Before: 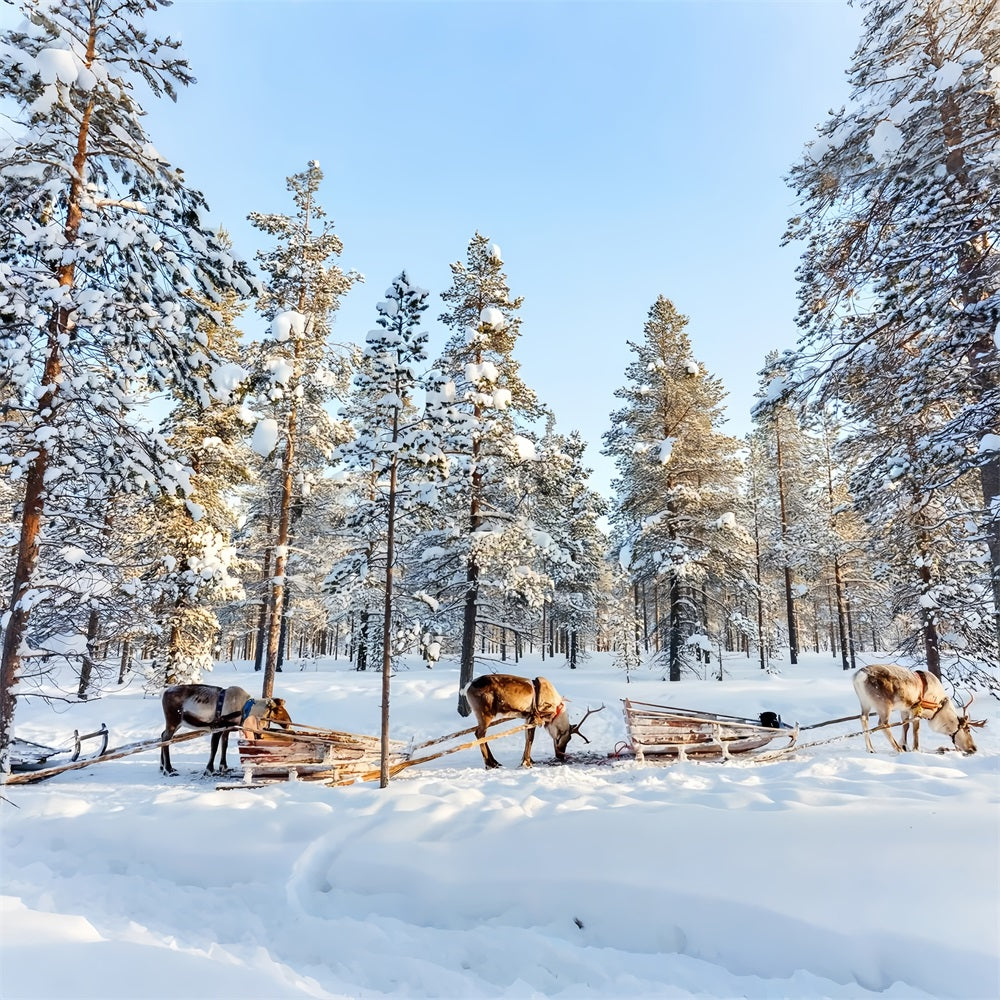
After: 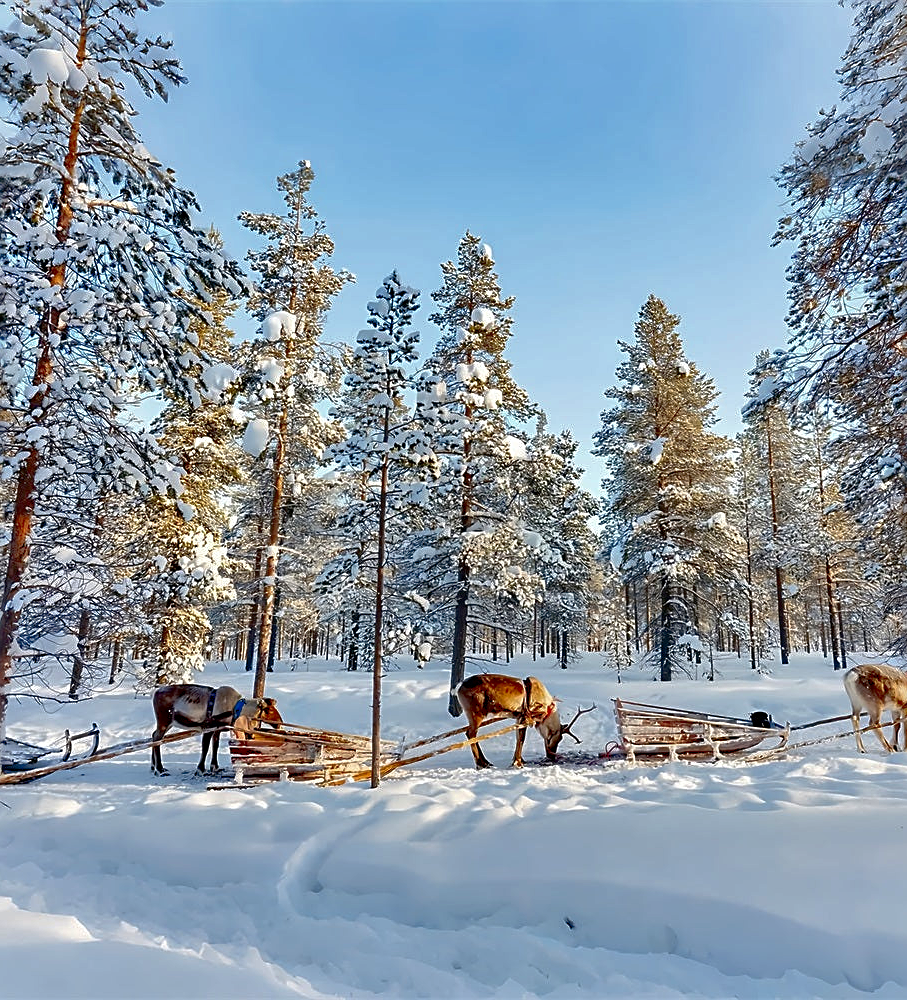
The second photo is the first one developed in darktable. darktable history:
crop and rotate: left 0.933%, right 8.311%
contrast brightness saturation: contrast 0.125, brightness -0.226, saturation 0.139
shadows and highlights: shadows 60.47, highlights -60.05
sharpen: on, module defaults
